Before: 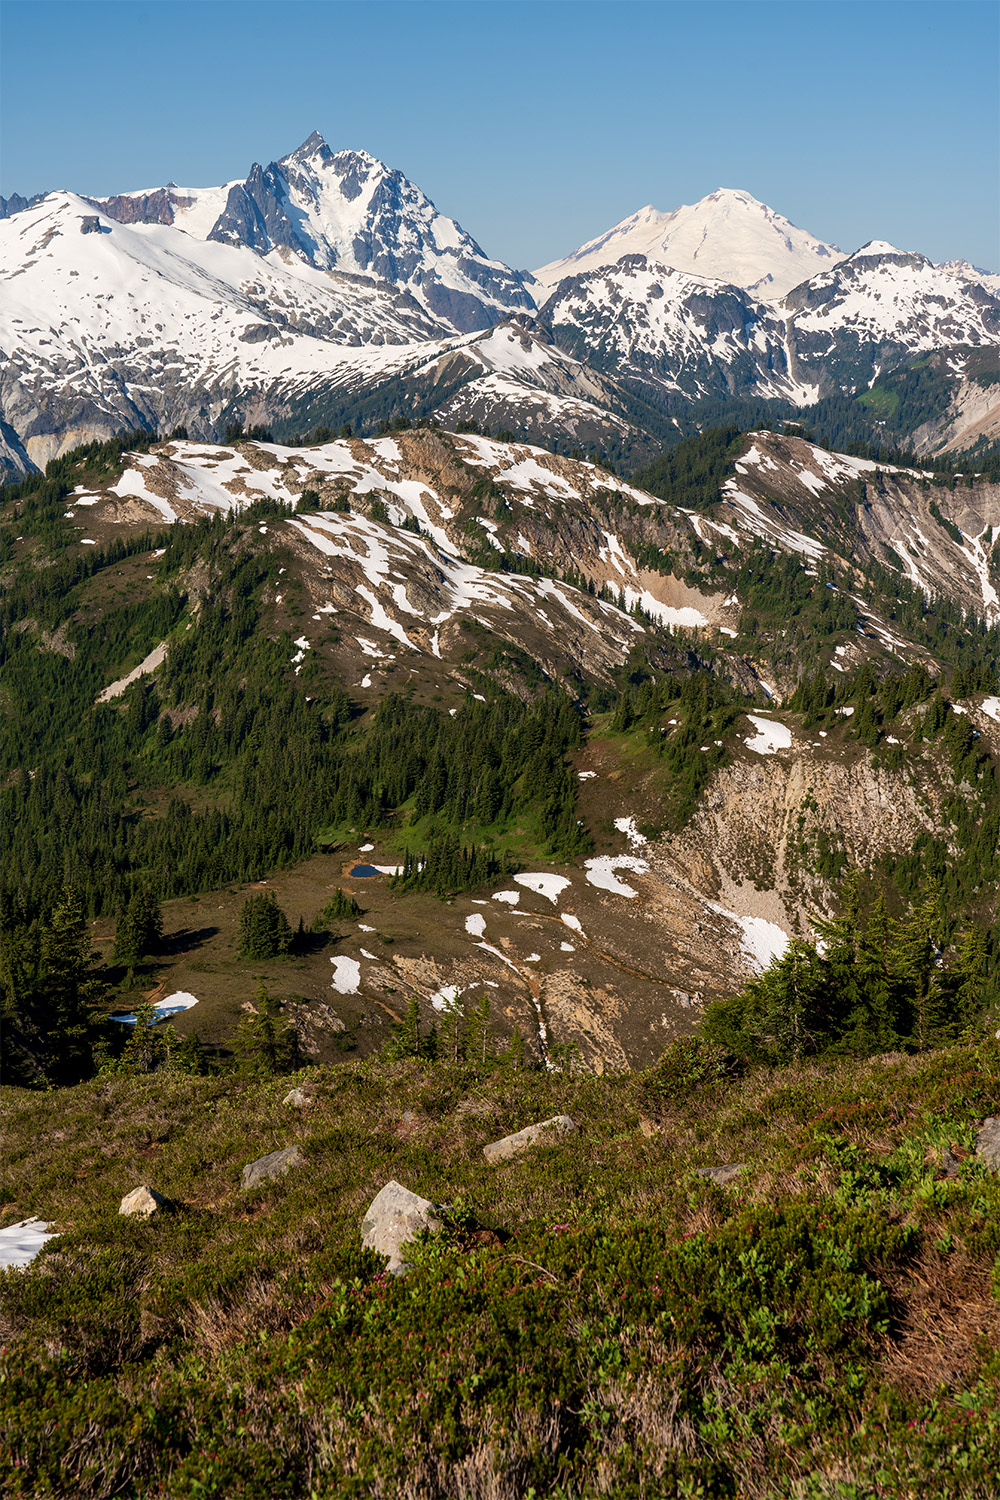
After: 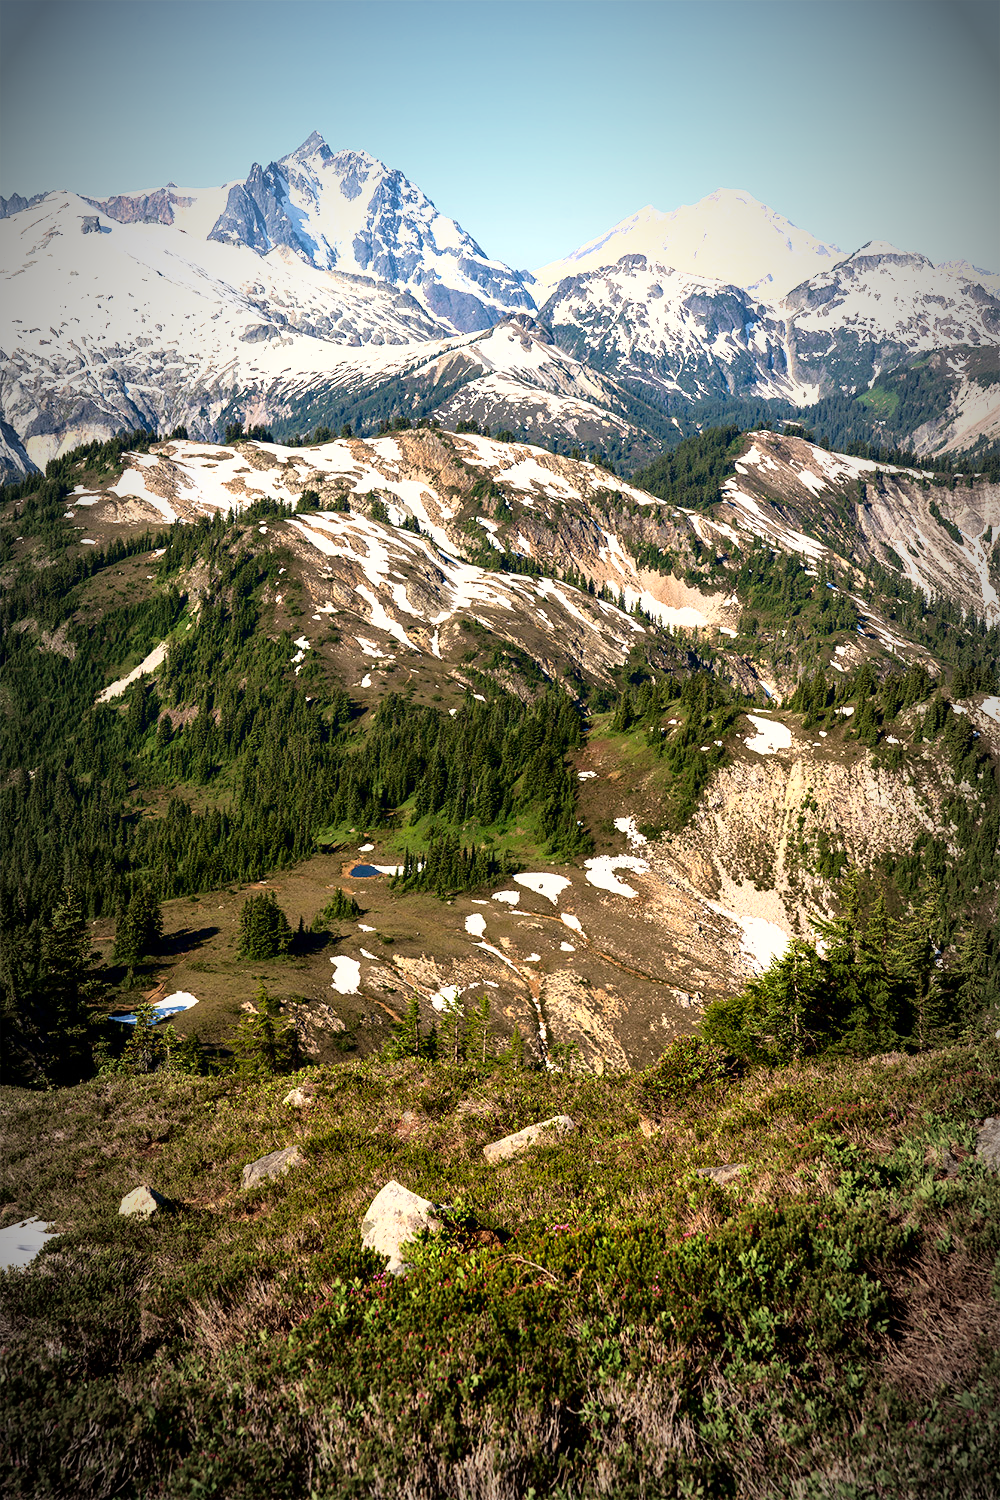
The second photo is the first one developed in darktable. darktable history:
fill light: exposure -2 EV, width 8.6
exposure: black level correction 0, exposure 1 EV, compensate exposure bias true, compensate highlight preservation false
velvia: strength 17%
vignetting: fall-off start 67.5%, fall-off radius 67.23%, brightness -0.813, automatic ratio true
shadows and highlights: shadows 0, highlights 40
